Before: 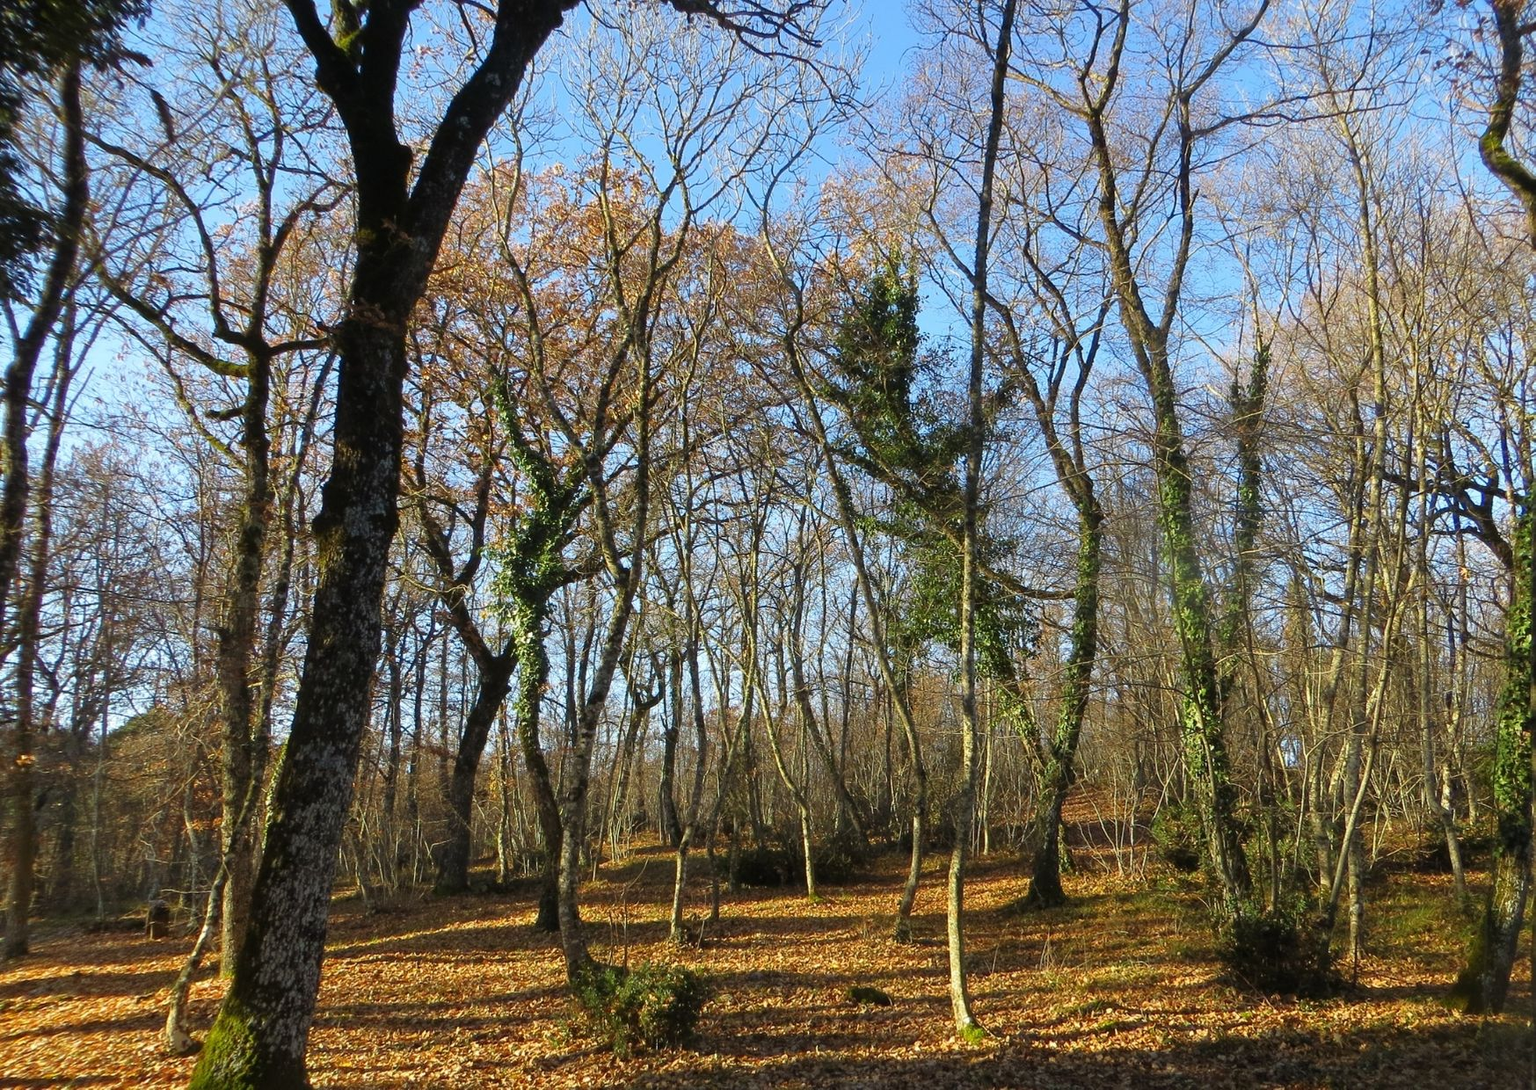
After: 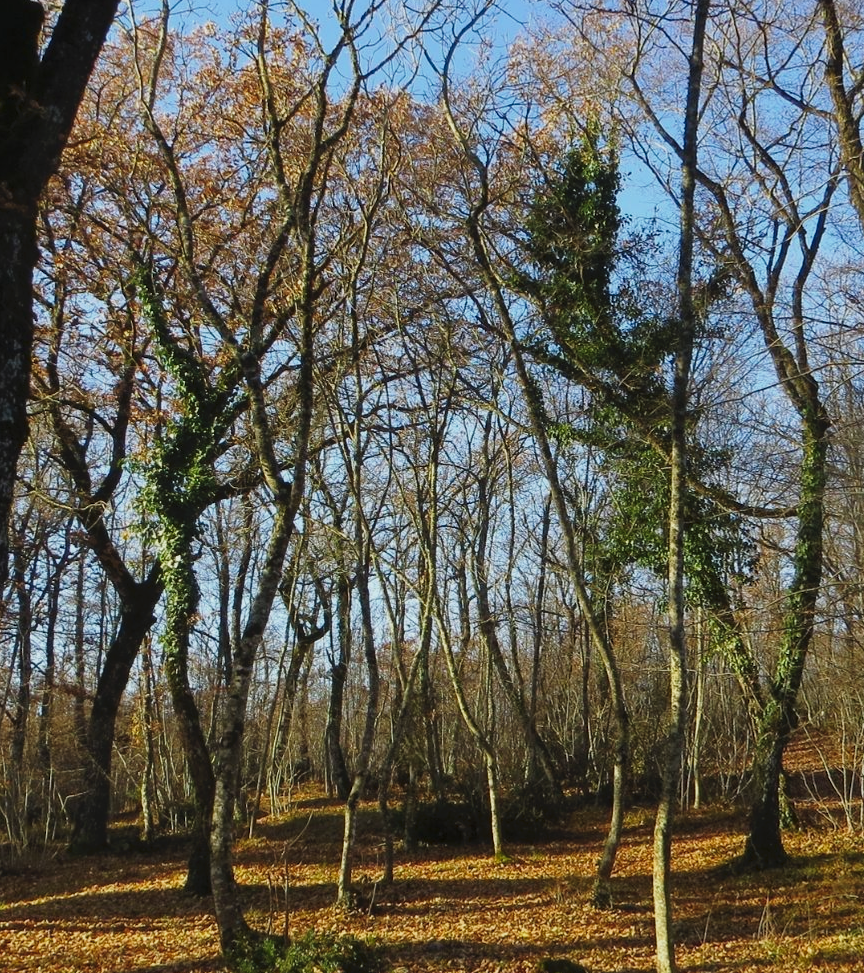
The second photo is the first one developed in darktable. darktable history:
exposure: exposure -0.293 EV, compensate highlight preservation false
crop and rotate: angle 0.02°, left 24.353%, top 13.219%, right 26.156%, bottom 8.224%
tone curve: curves: ch0 [(0, 0) (0.003, 0.005) (0.011, 0.021) (0.025, 0.042) (0.044, 0.065) (0.069, 0.074) (0.1, 0.092) (0.136, 0.123) (0.177, 0.159) (0.224, 0.2) (0.277, 0.252) (0.335, 0.32) (0.399, 0.392) (0.468, 0.468) (0.543, 0.549) (0.623, 0.638) (0.709, 0.721) (0.801, 0.812) (0.898, 0.896) (1, 1)], preserve colors none
white balance: red 0.986, blue 1.01
